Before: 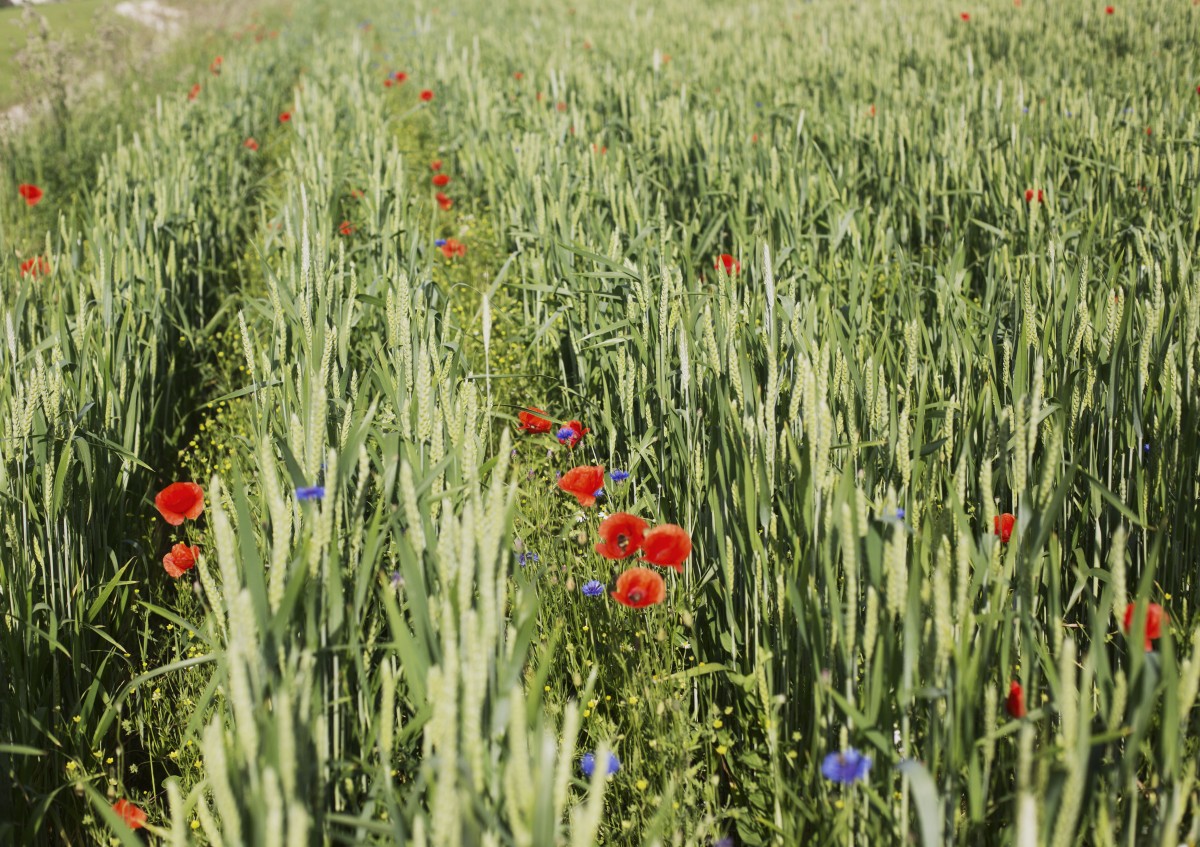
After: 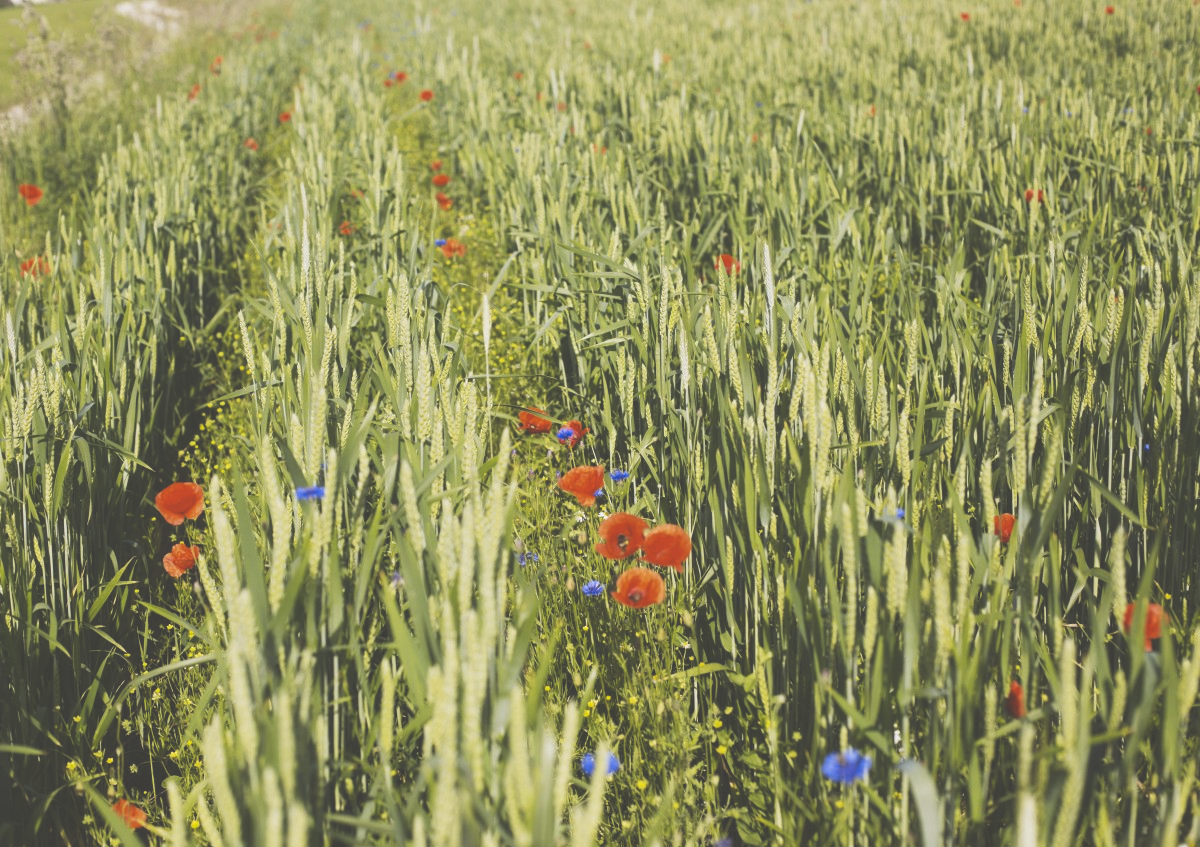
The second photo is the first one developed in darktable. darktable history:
exposure: black level correction -0.041, exposure 0.064 EV, compensate highlight preservation false
color contrast: green-magenta contrast 0.85, blue-yellow contrast 1.25, unbound 0
